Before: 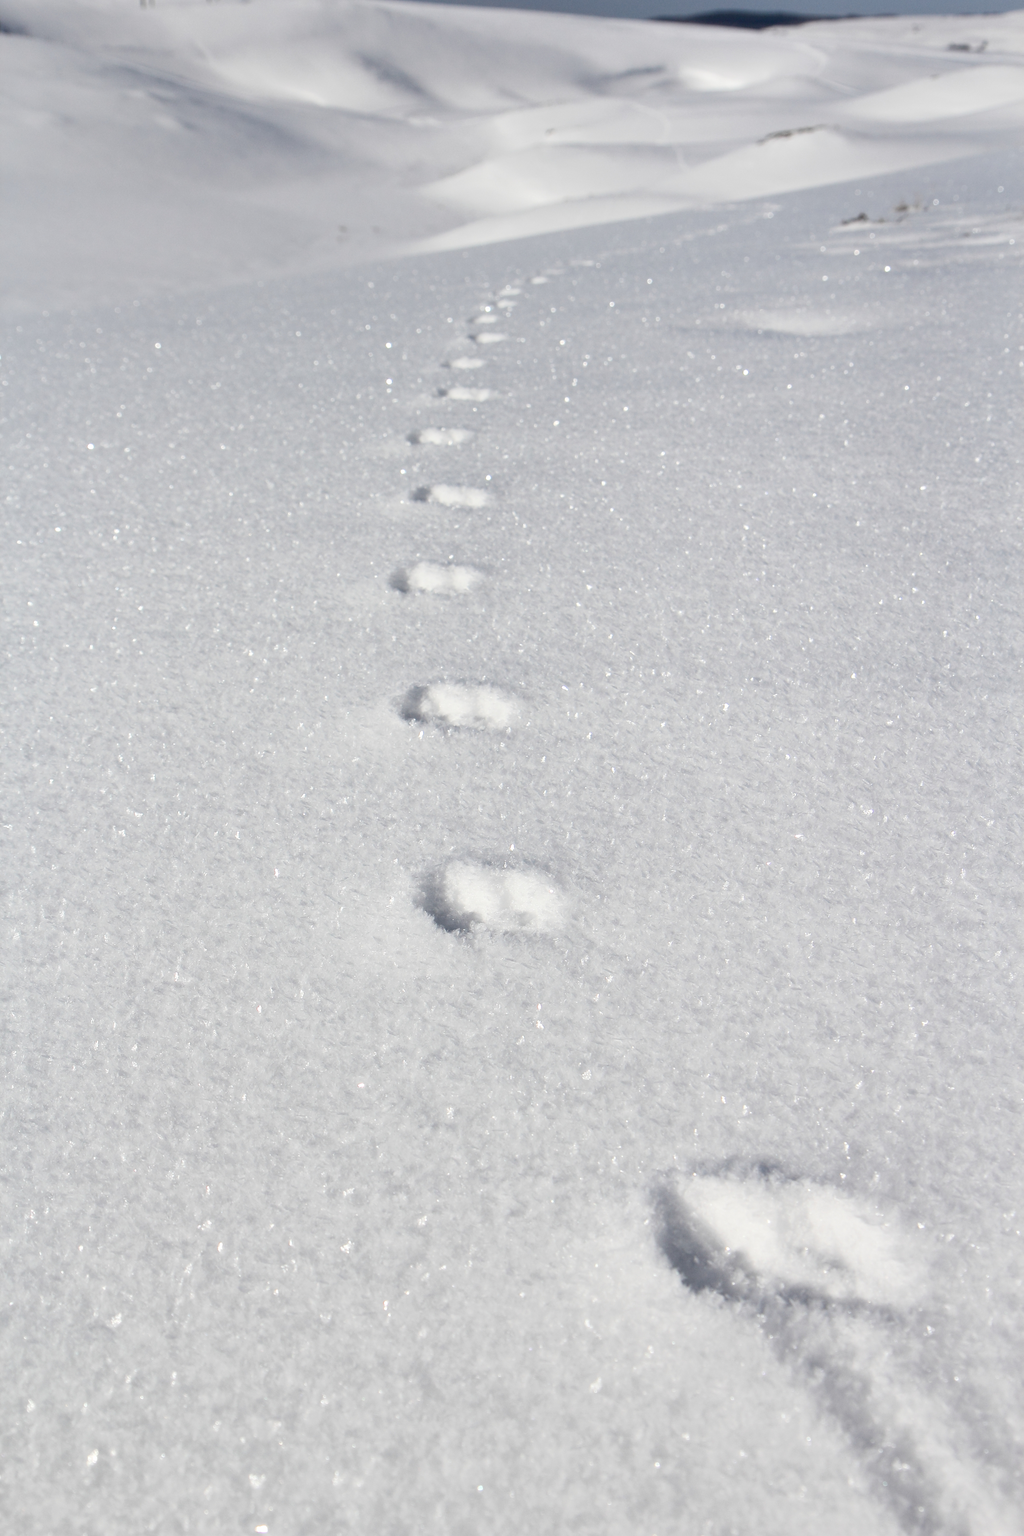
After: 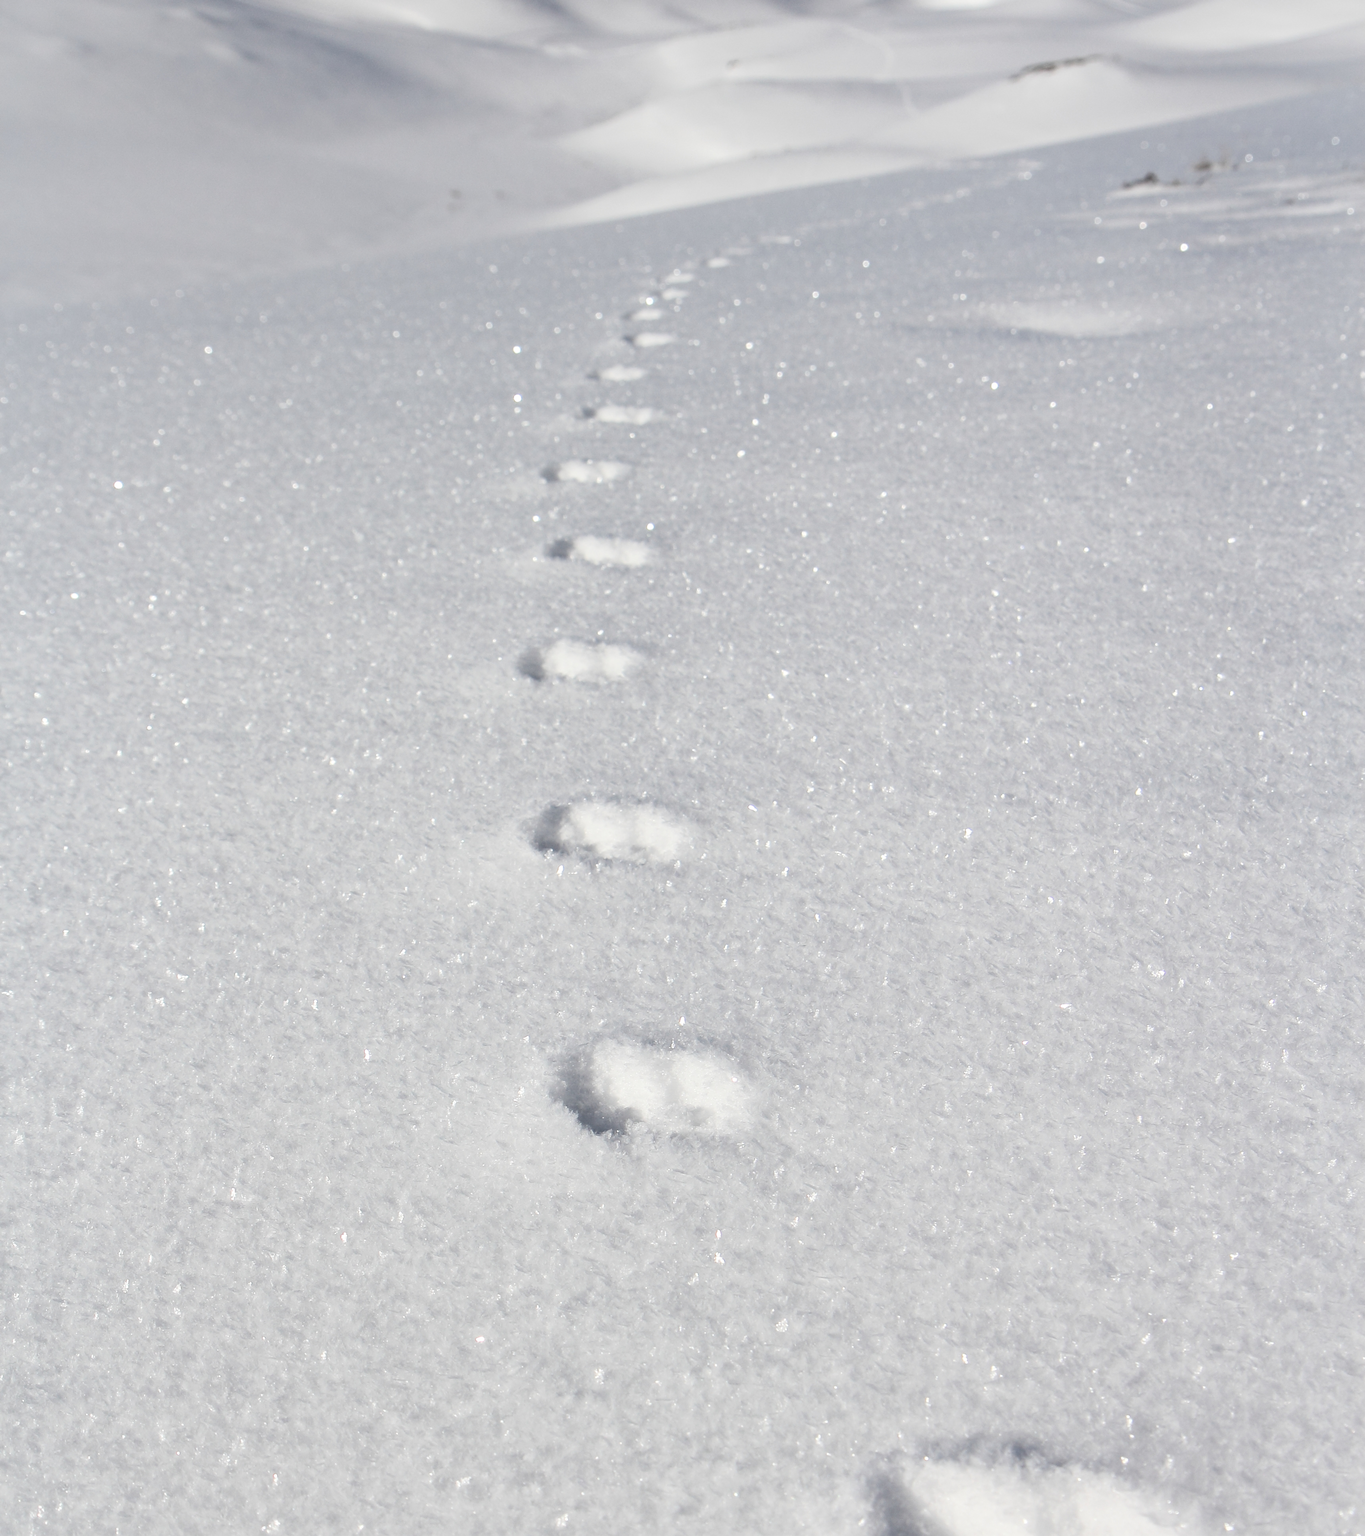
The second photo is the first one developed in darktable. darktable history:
crop: left 0.237%, top 5.488%, bottom 19.727%
